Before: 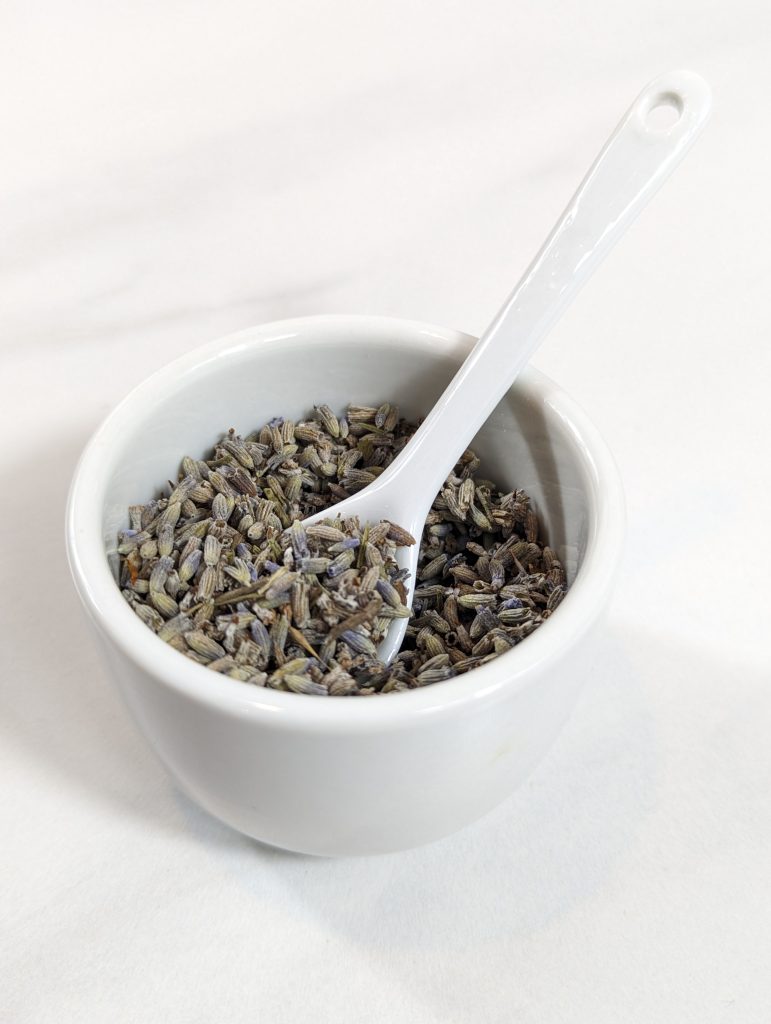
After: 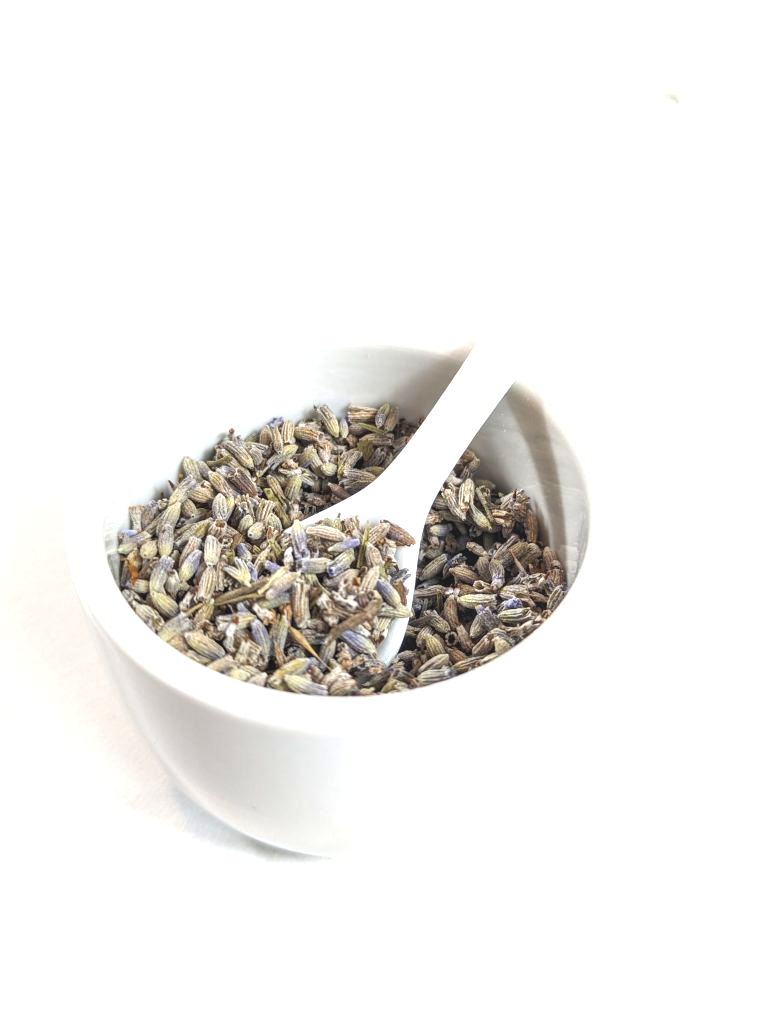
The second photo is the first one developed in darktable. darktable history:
exposure: black level correction -0.001, exposure 0.9 EV, compensate exposure bias true, compensate highlight preservation false
local contrast: detail 110%
